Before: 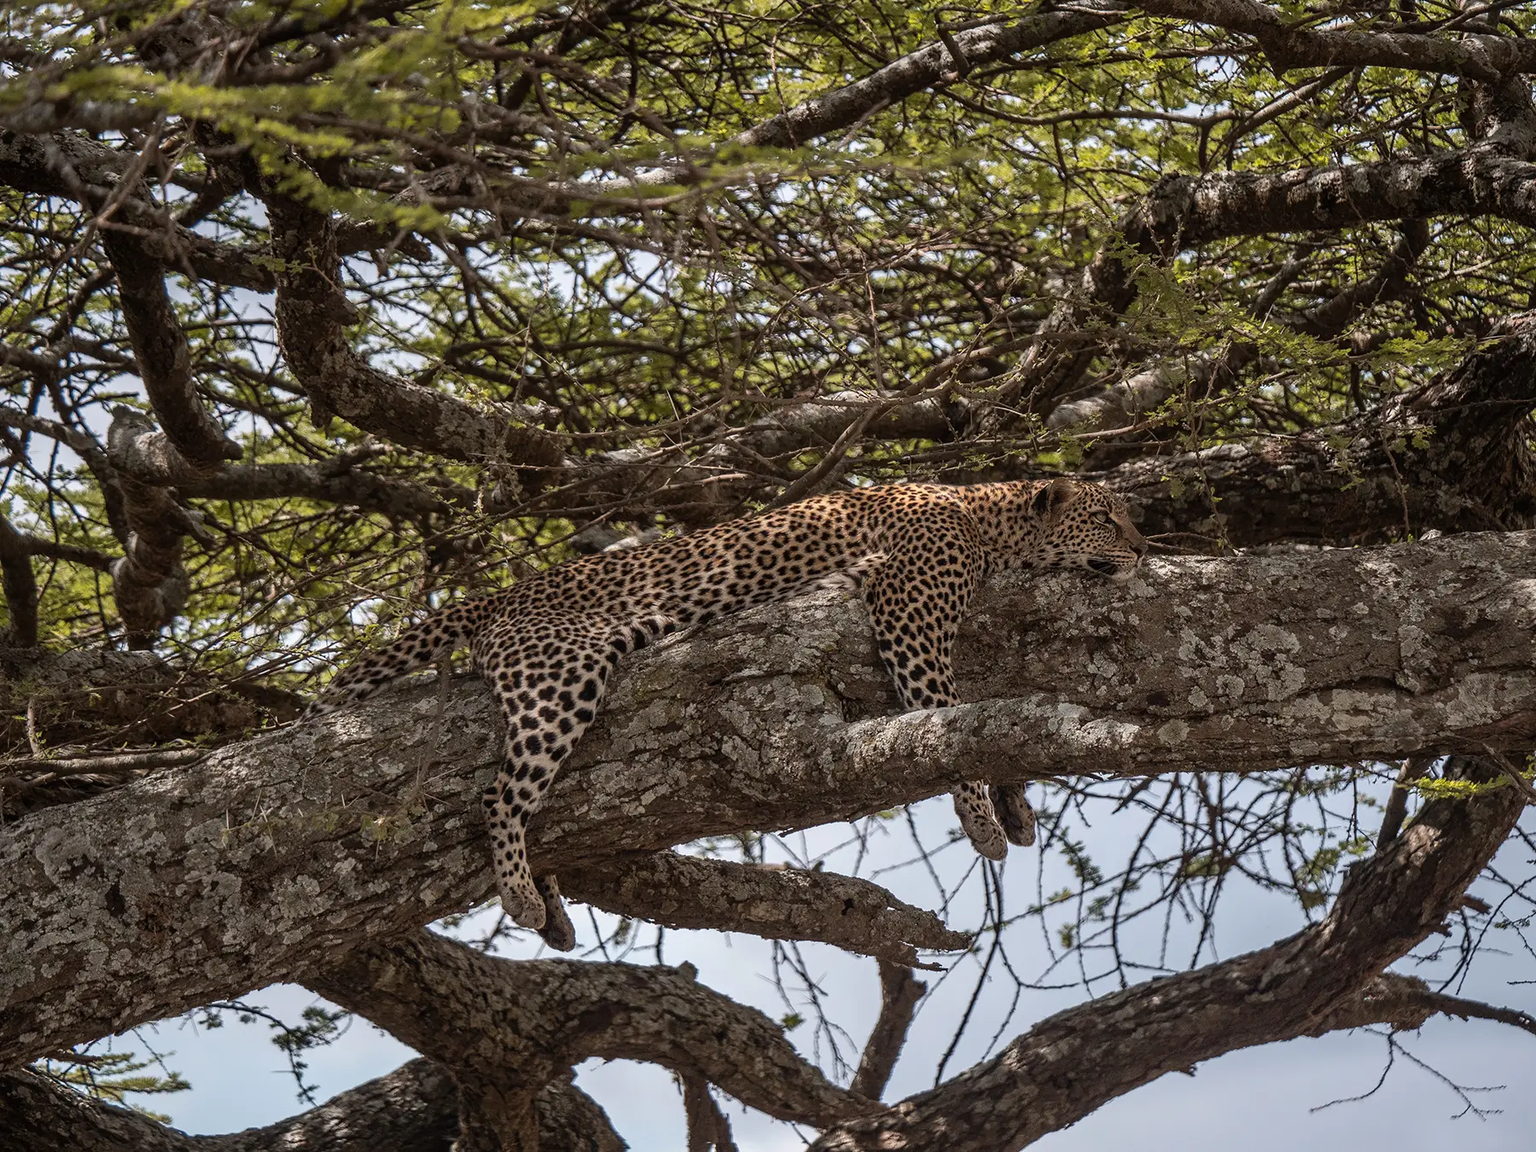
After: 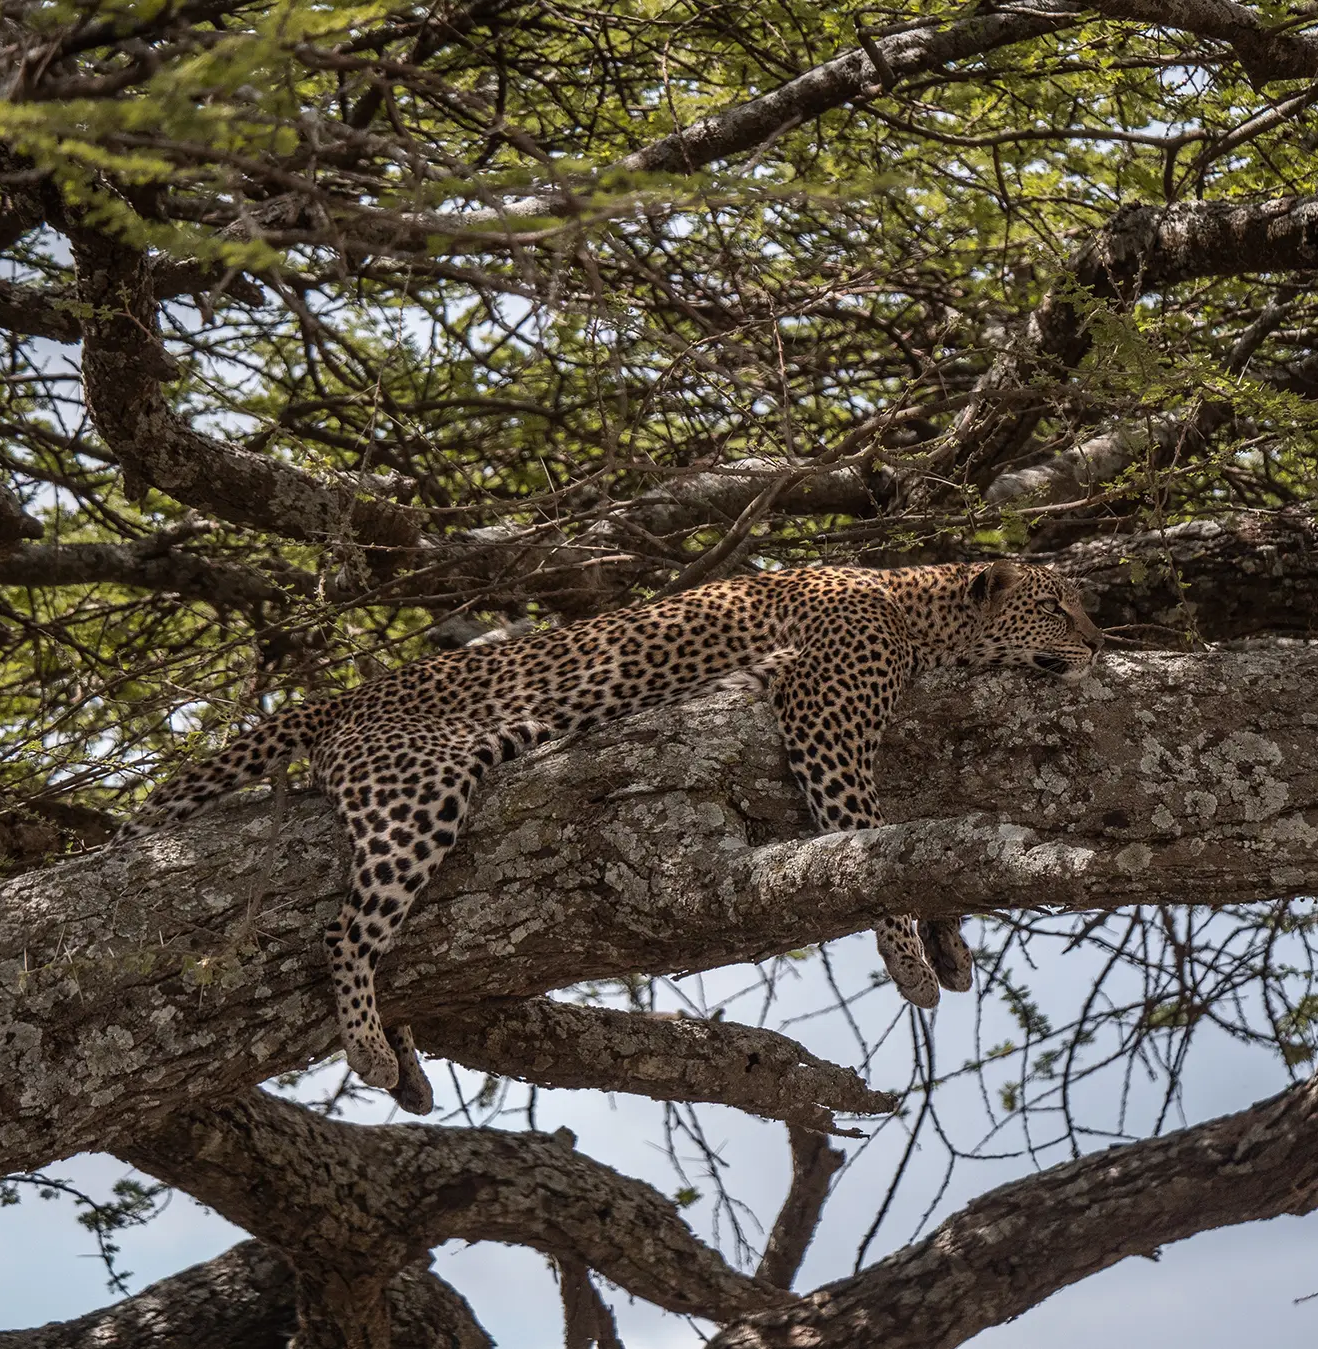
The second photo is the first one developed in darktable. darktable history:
crop: left 13.443%, right 13.31%
base curve: curves: ch0 [(0, 0) (0.303, 0.277) (1, 1)]
